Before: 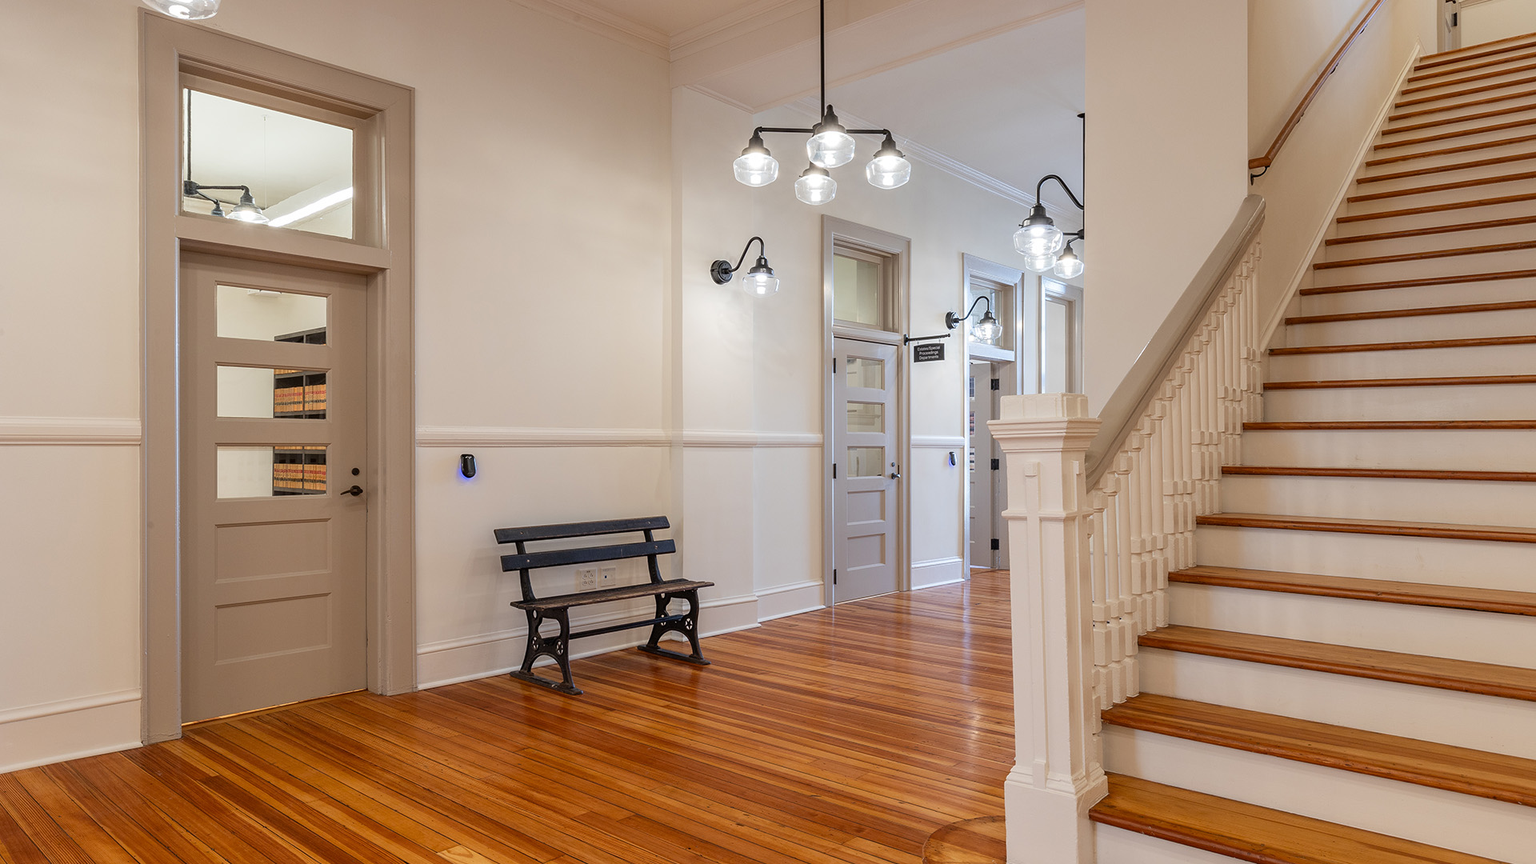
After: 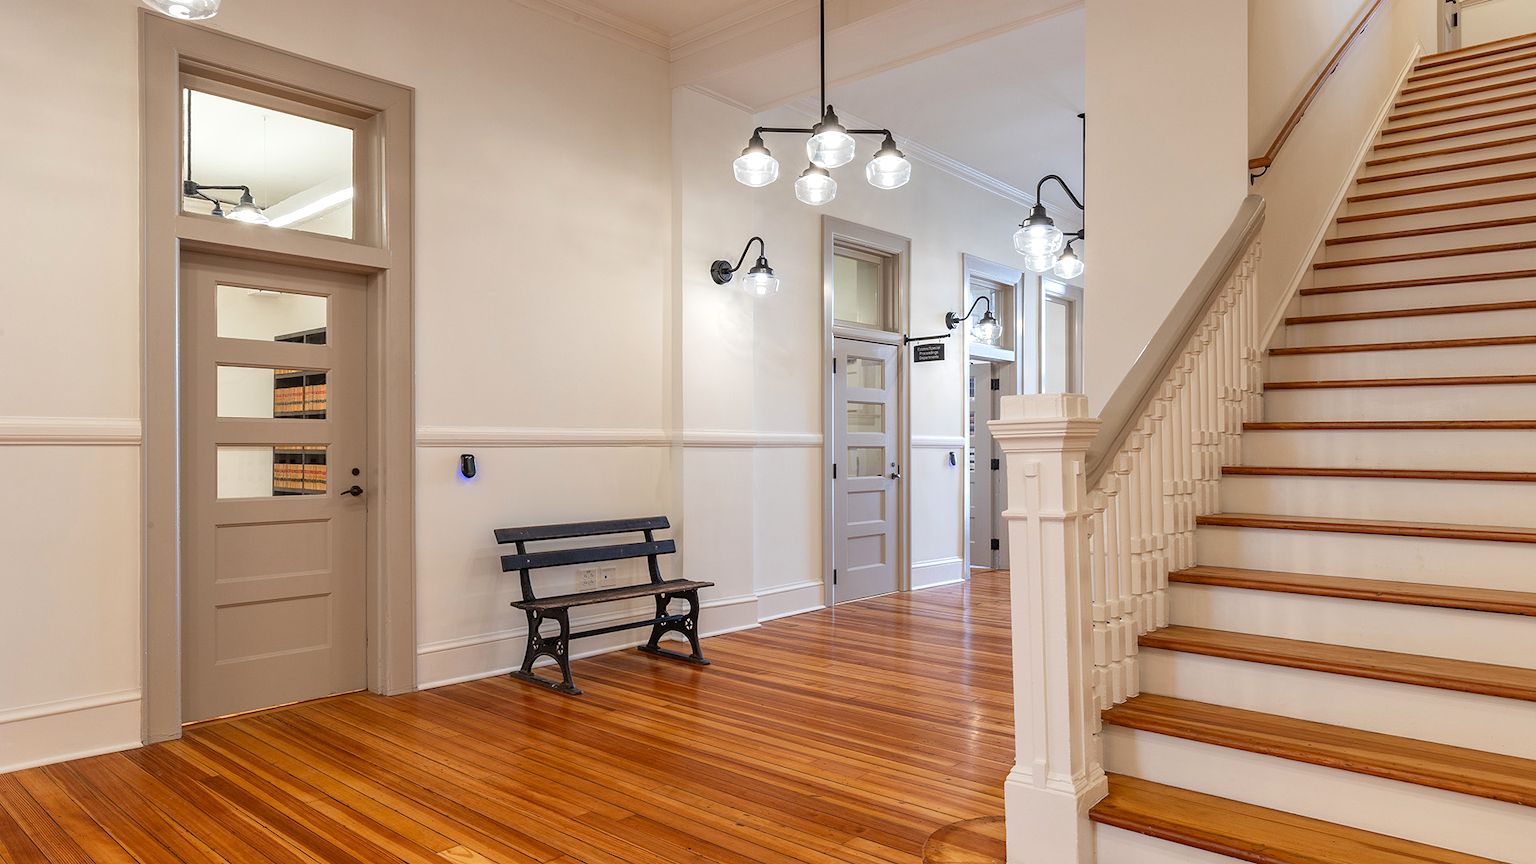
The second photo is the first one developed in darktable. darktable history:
exposure: exposure 0.236 EV, compensate highlight preservation false
shadows and highlights: shadows 37.27, highlights -28.18, soften with gaussian
